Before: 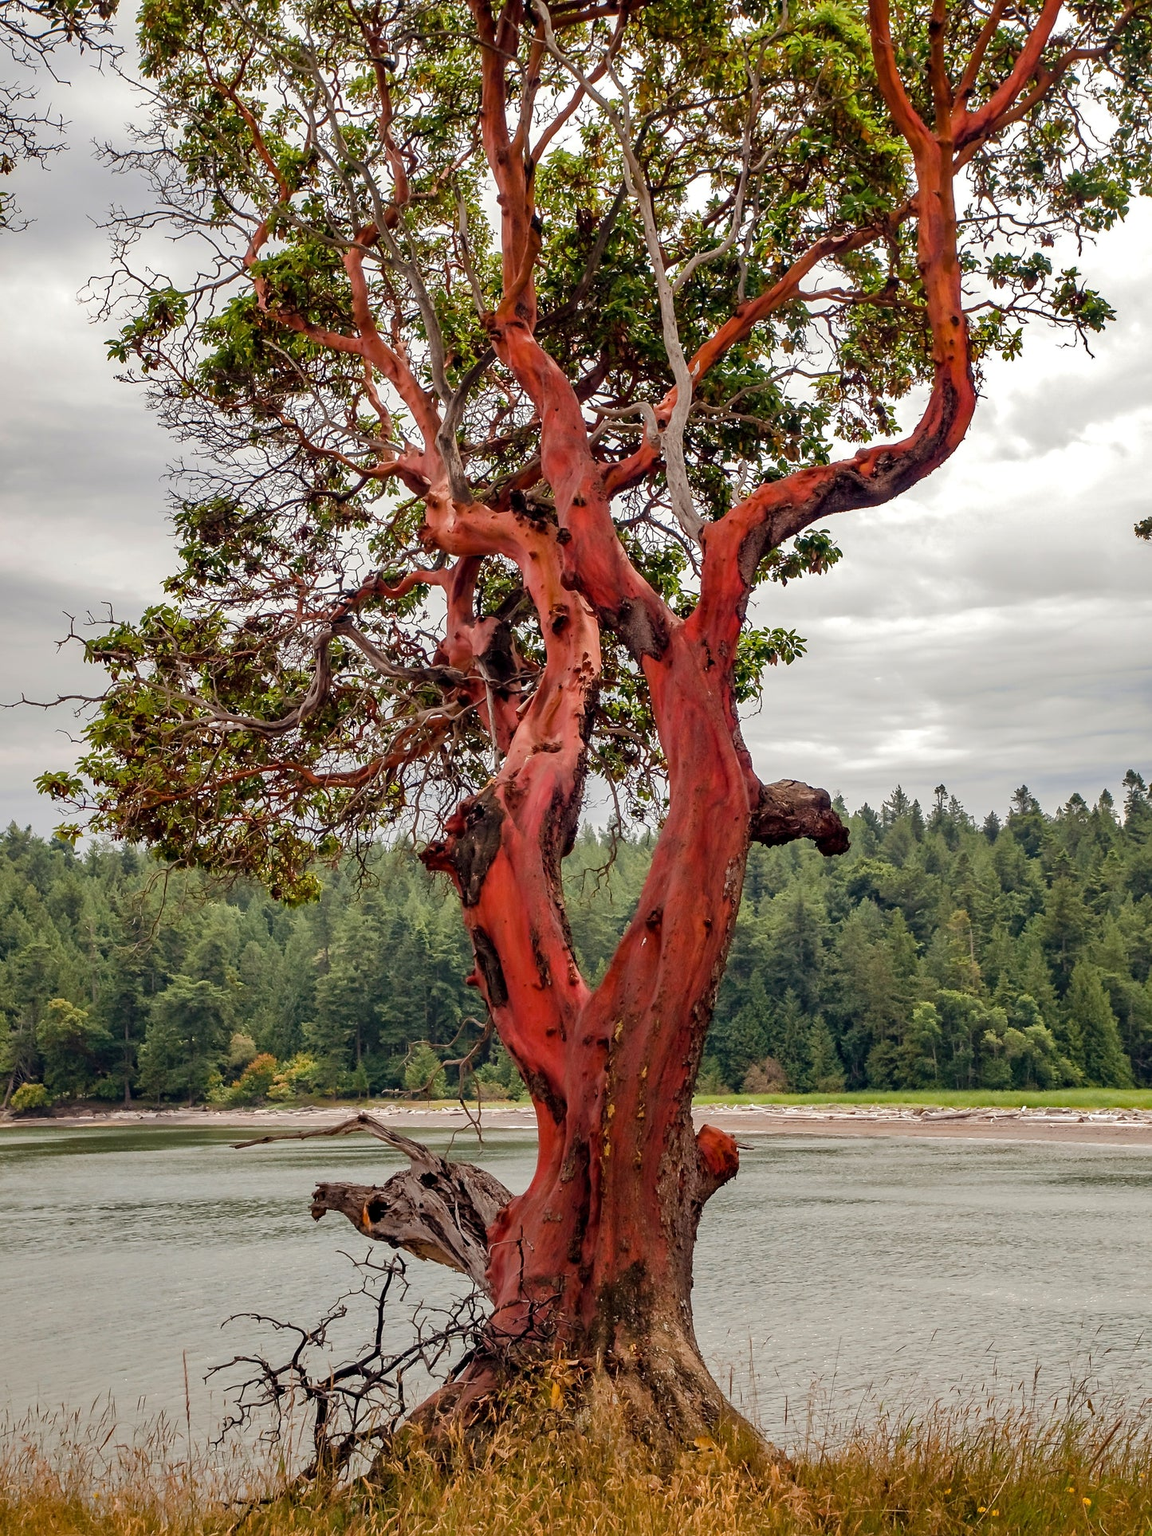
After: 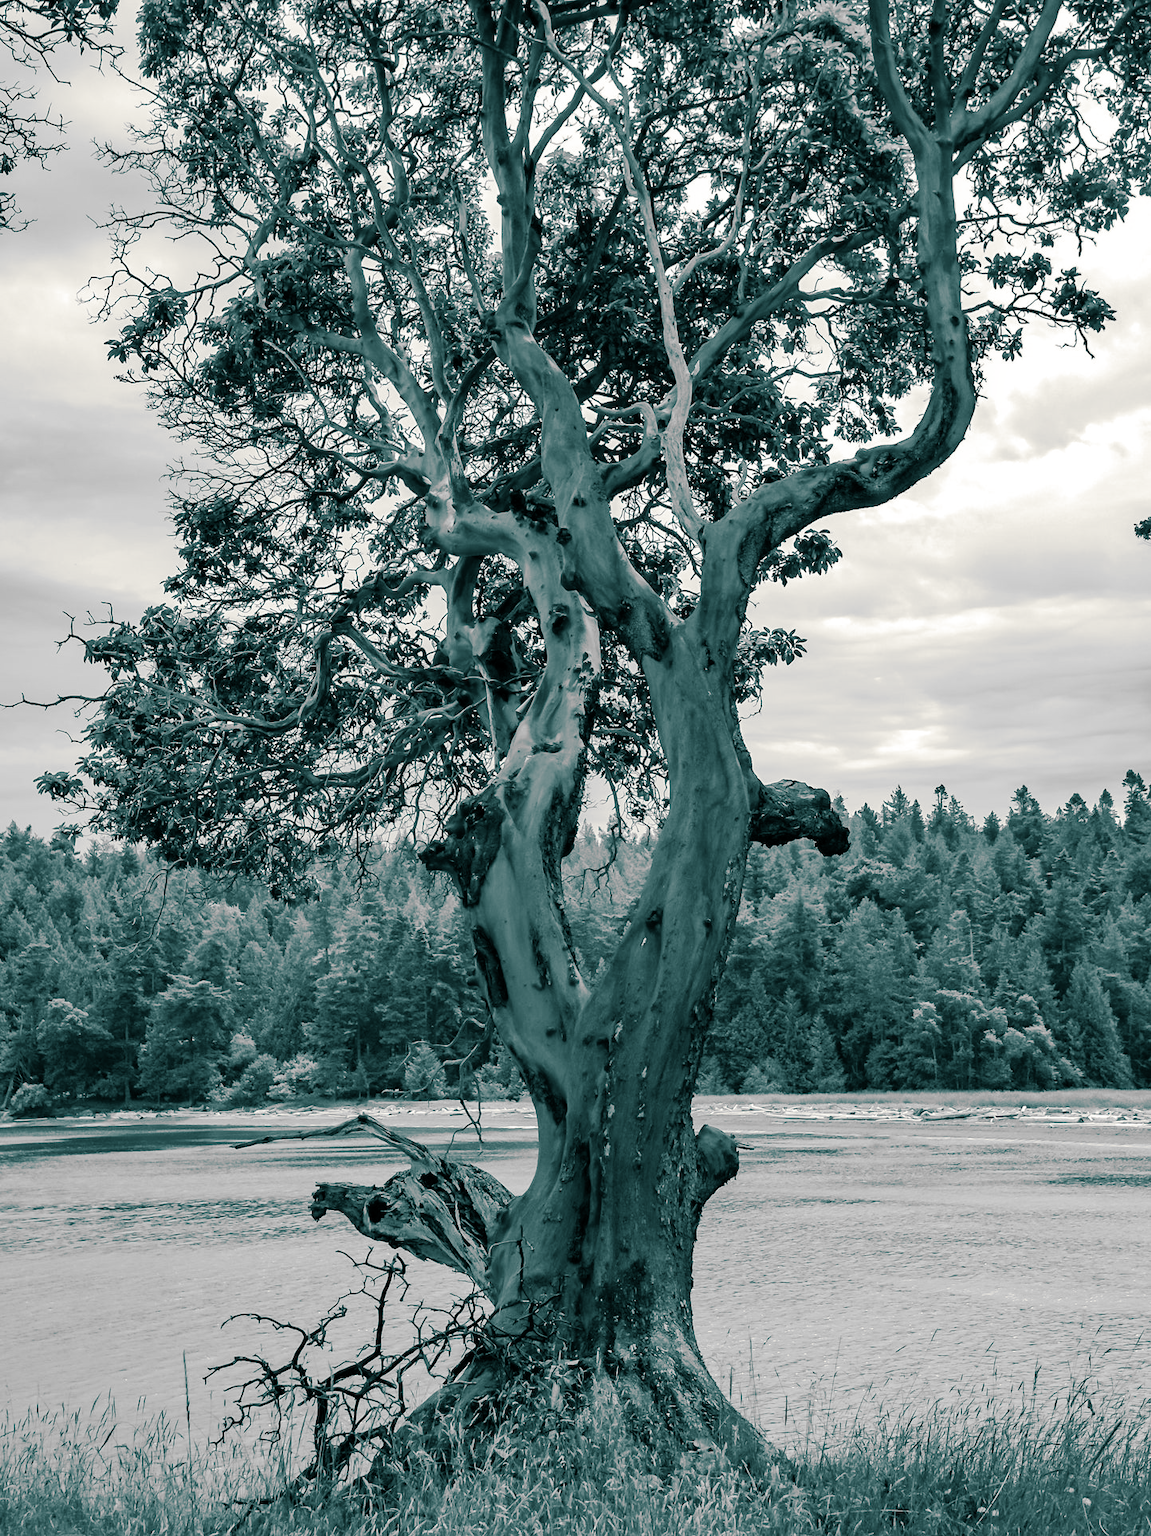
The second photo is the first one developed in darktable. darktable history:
tone curve: curves: ch0 [(0, 0) (0.003, 0.005) (0.011, 0.011) (0.025, 0.022) (0.044, 0.035) (0.069, 0.051) (0.1, 0.073) (0.136, 0.106) (0.177, 0.147) (0.224, 0.195) (0.277, 0.253) (0.335, 0.315) (0.399, 0.388) (0.468, 0.488) (0.543, 0.586) (0.623, 0.685) (0.709, 0.764) (0.801, 0.838) (0.898, 0.908) (1, 1)], preserve colors none
monochrome: on, module defaults
split-toning: shadows › hue 186.43°, highlights › hue 49.29°, compress 30.29%
